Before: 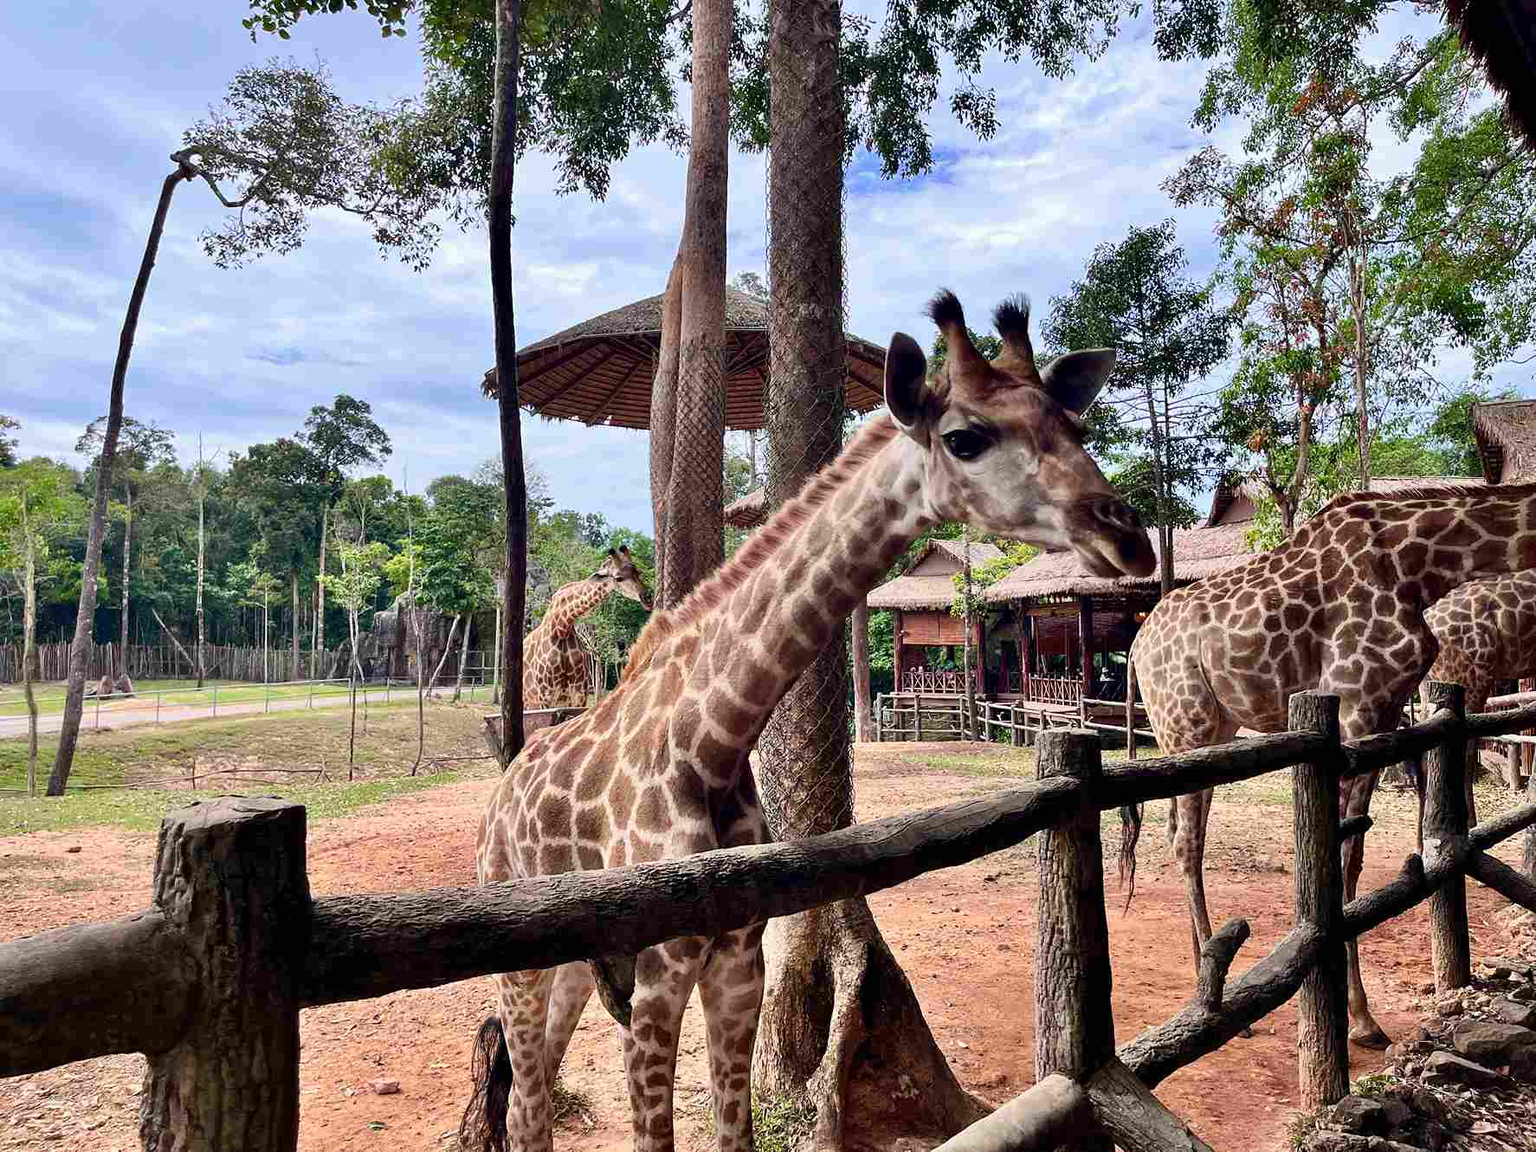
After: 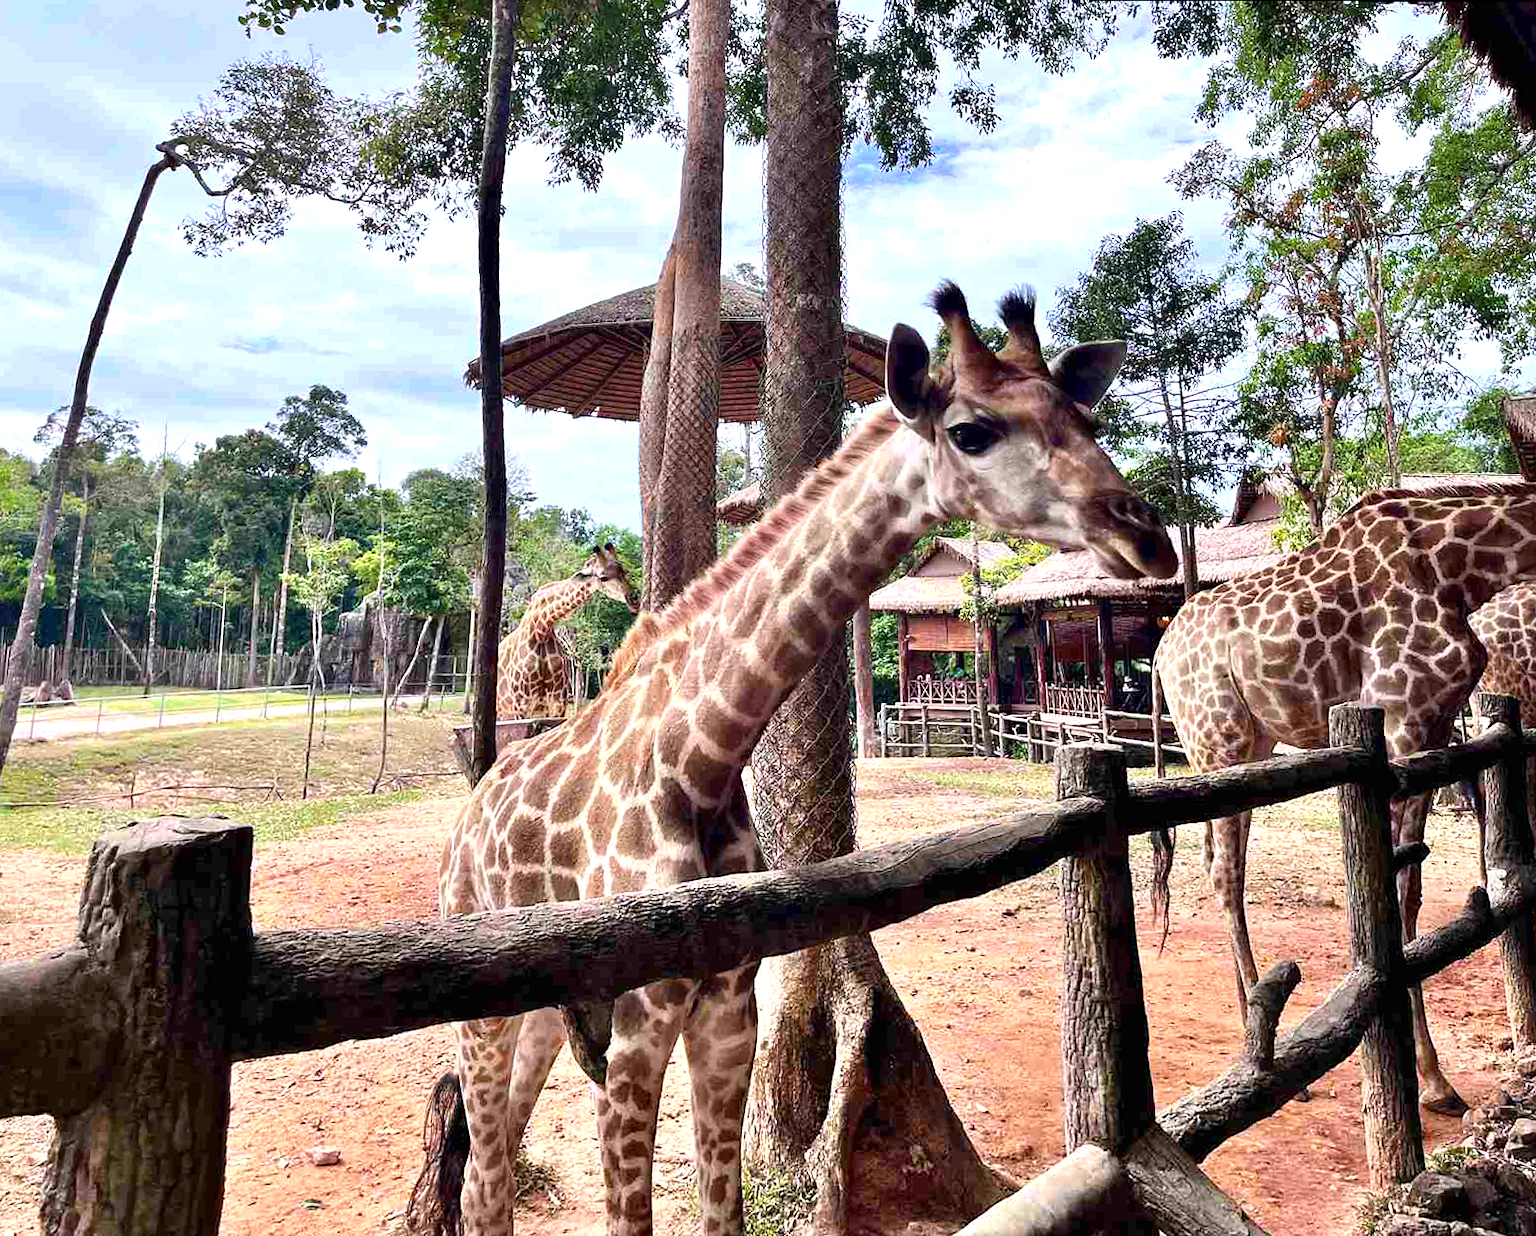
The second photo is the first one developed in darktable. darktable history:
rotate and perspective: rotation 0.215°, lens shift (vertical) -0.139, crop left 0.069, crop right 0.939, crop top 0.002, crop bottom 0.996
white balance: red 1.004, blue 1.024
exposure: exposure 0.564 EV, compensate highlight preservation false
